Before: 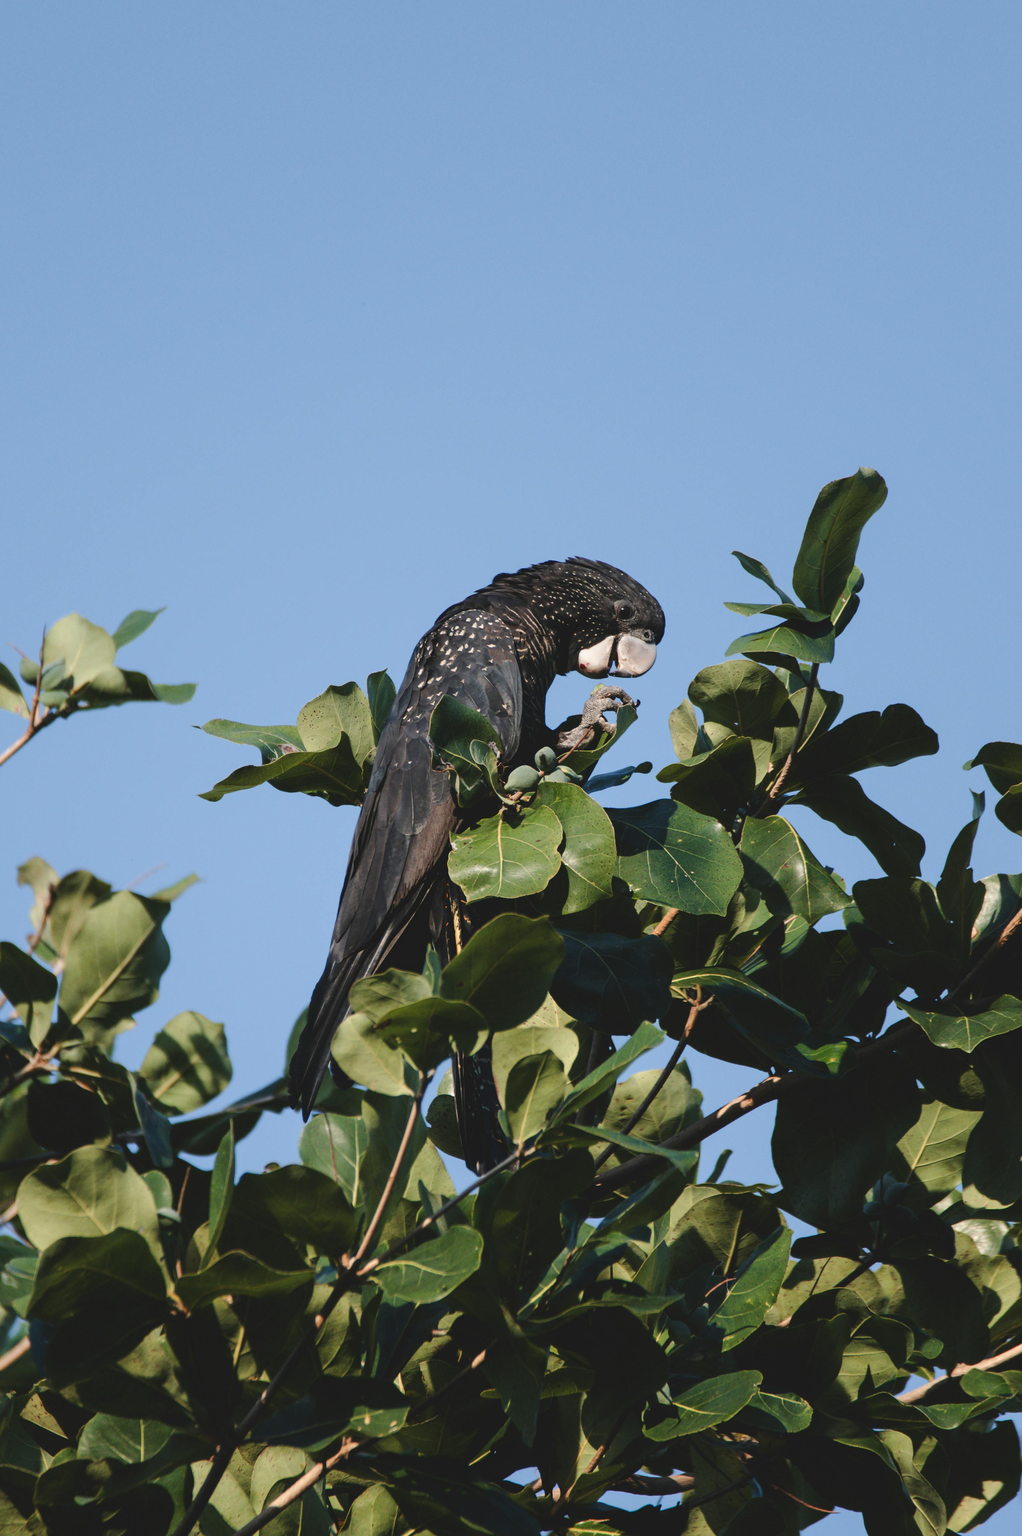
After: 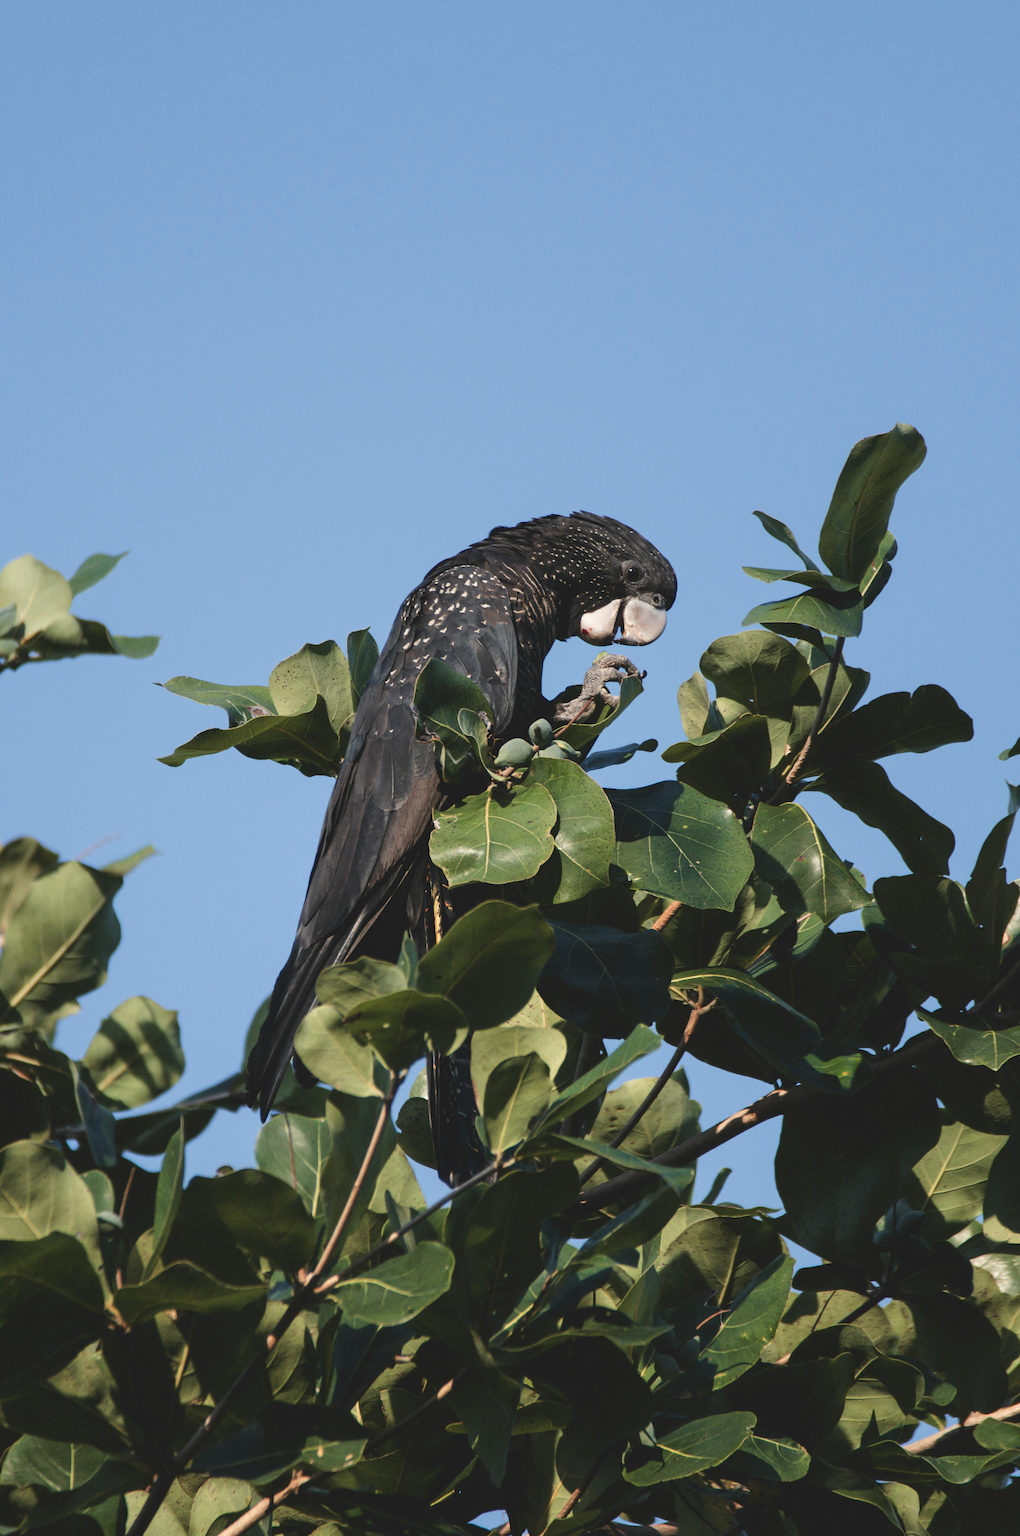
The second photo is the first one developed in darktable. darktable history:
crop and rotate: angle -1.91°, left 3.157%, top 3.982%, right 1.537%, bottom 0.563%
tone curve: curves: ch0 [(0, 0) (0.15, 0.17) (0.452, 0.437) (0.611, 0.588) (0.751, 0.749) (1, 1)]; ch1 [(0, 0) (0.325, 0.327) (0.413, 0.442) (0.475, 0.467) (0.512, 0.522) (0.541, 0.55) (0.617, 0.612) (0.695, 0.697) (1, 1)]; ch2 [(0, 0) (0.386, 0.397) (0.452, 0.459) (0.505, 0.498) (0.536, 0.546) (0.574, 0.571) (0.633, 0.653) (1, 1)], preserve colors none
contrast brightness saturation: saturation -0.051
